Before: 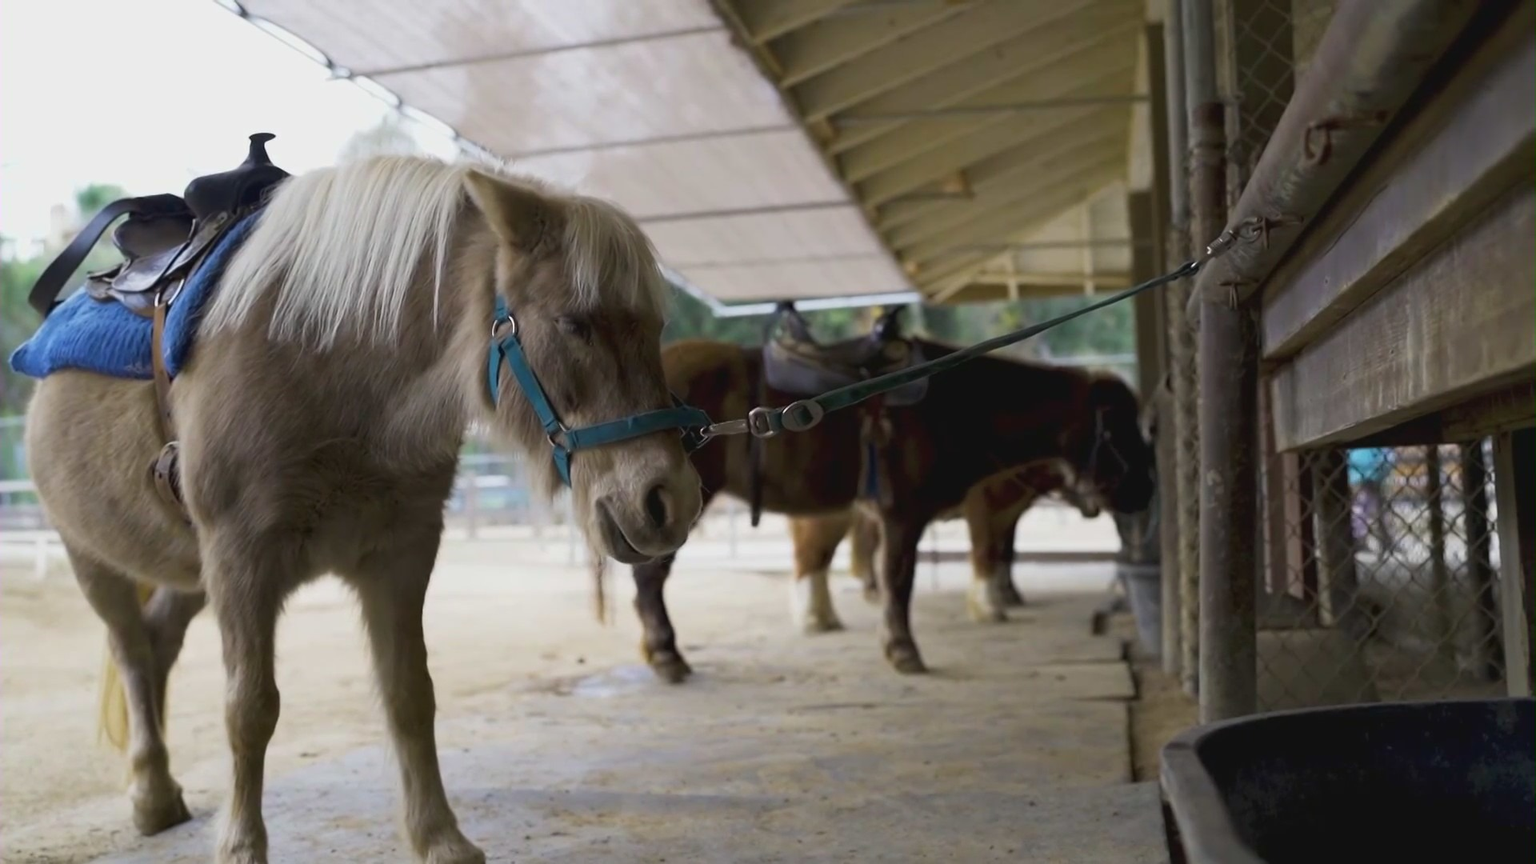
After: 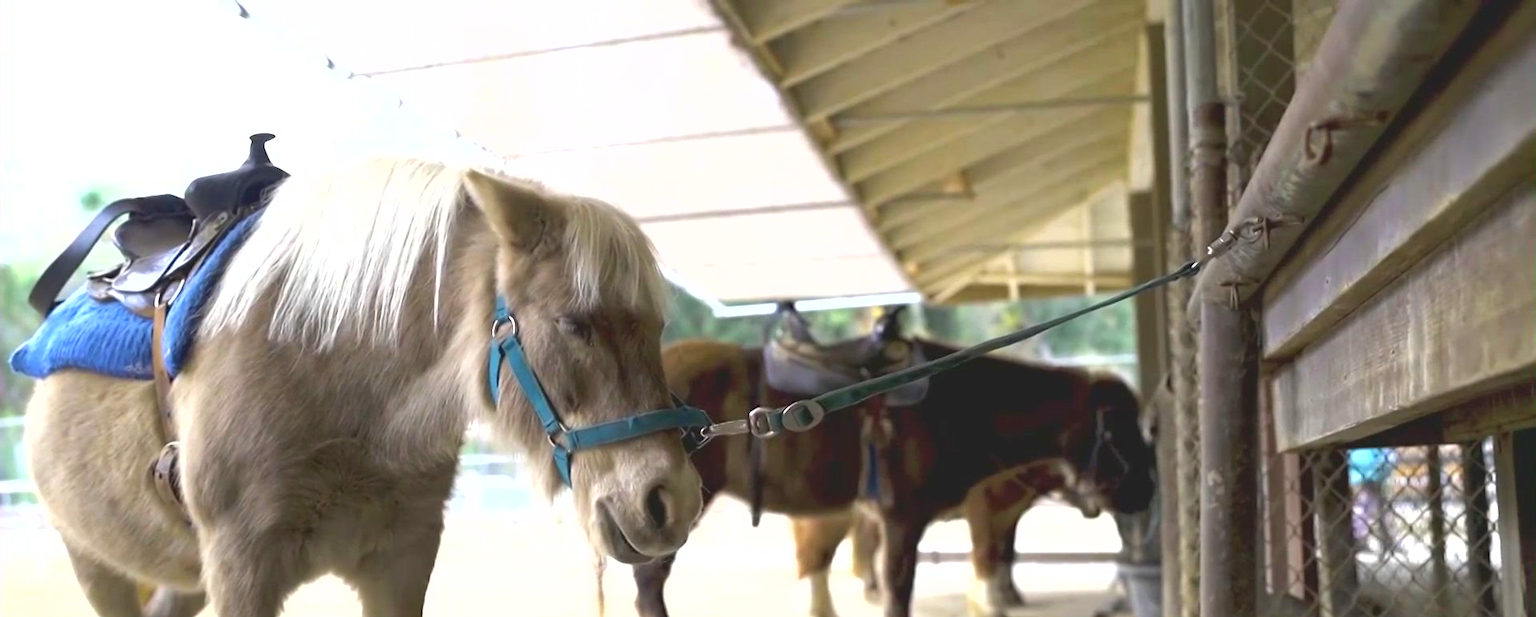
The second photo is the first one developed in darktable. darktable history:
exposure: black level correction 0, exposure 1.389 EV, compensate highlight preservation false
shadows and highlights: shadows 24.86, highlights -25.62
crop: right 0%, bottom 28.535%
